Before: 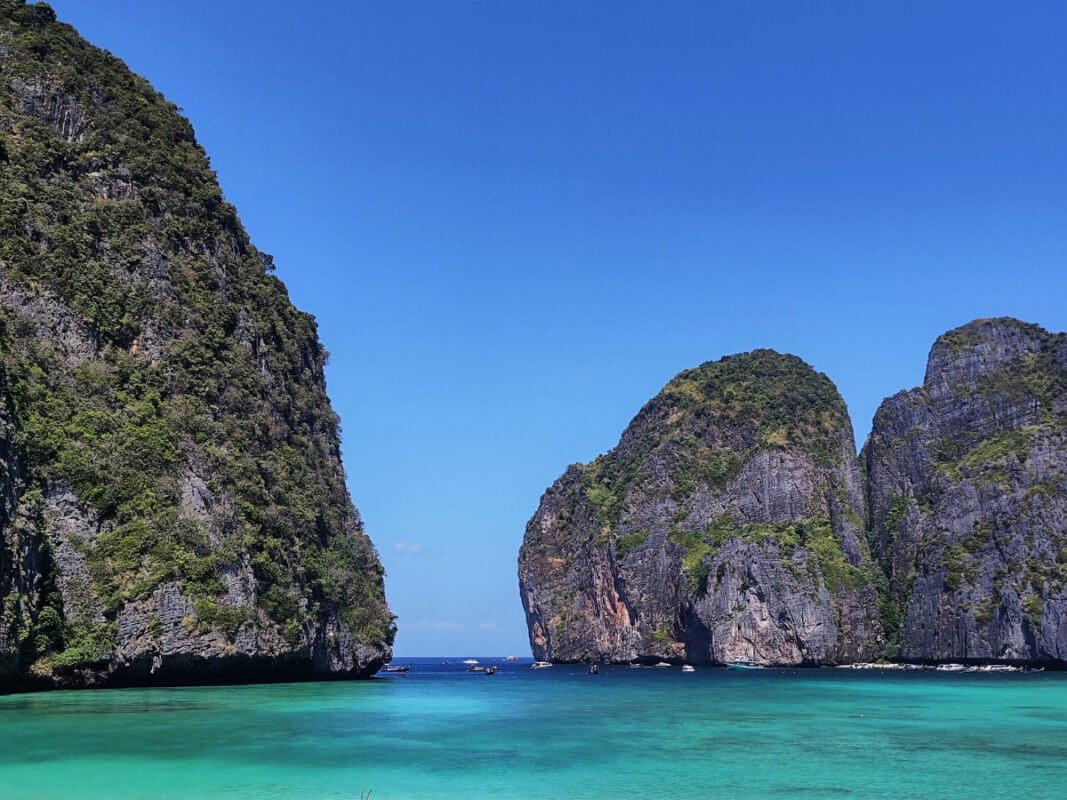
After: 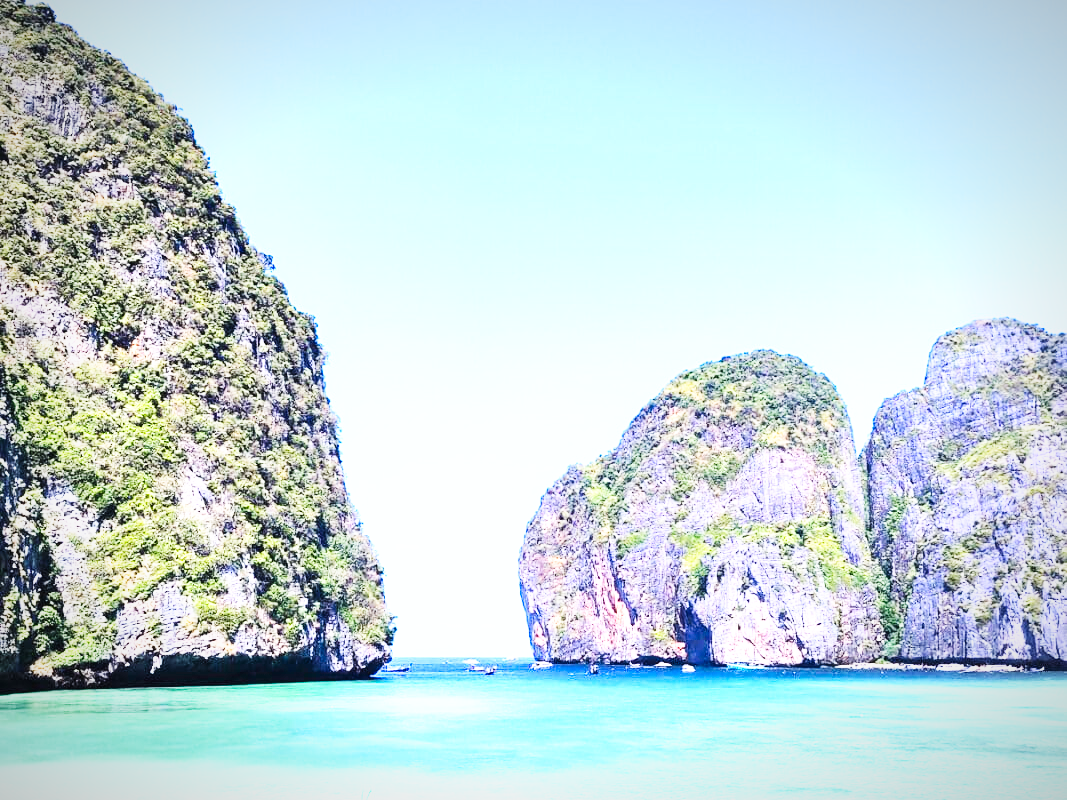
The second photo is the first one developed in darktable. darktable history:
exposure: black level correction 0, exposure 1.468 EV, compensate exposure bias true, compensate highlight preservation false
base curve: curves: ch0 [(0, 0.003) (0.001, 0.002) (0.006, 0.004) (0.02, 0.022) (0.048, 0.086) (0.094, 0.234) (0.162, 0.431) (0.258, 0.629) (0.385, 0.8) (0.548, 0.918) (0.751, 0.988) (1, 1)], preserve colors none
vignetting: fall-off radius 70.3%, automatic ratio true
contrast brightness saturation: contrast 0.201, brightness 0.164, saturation 0.226
